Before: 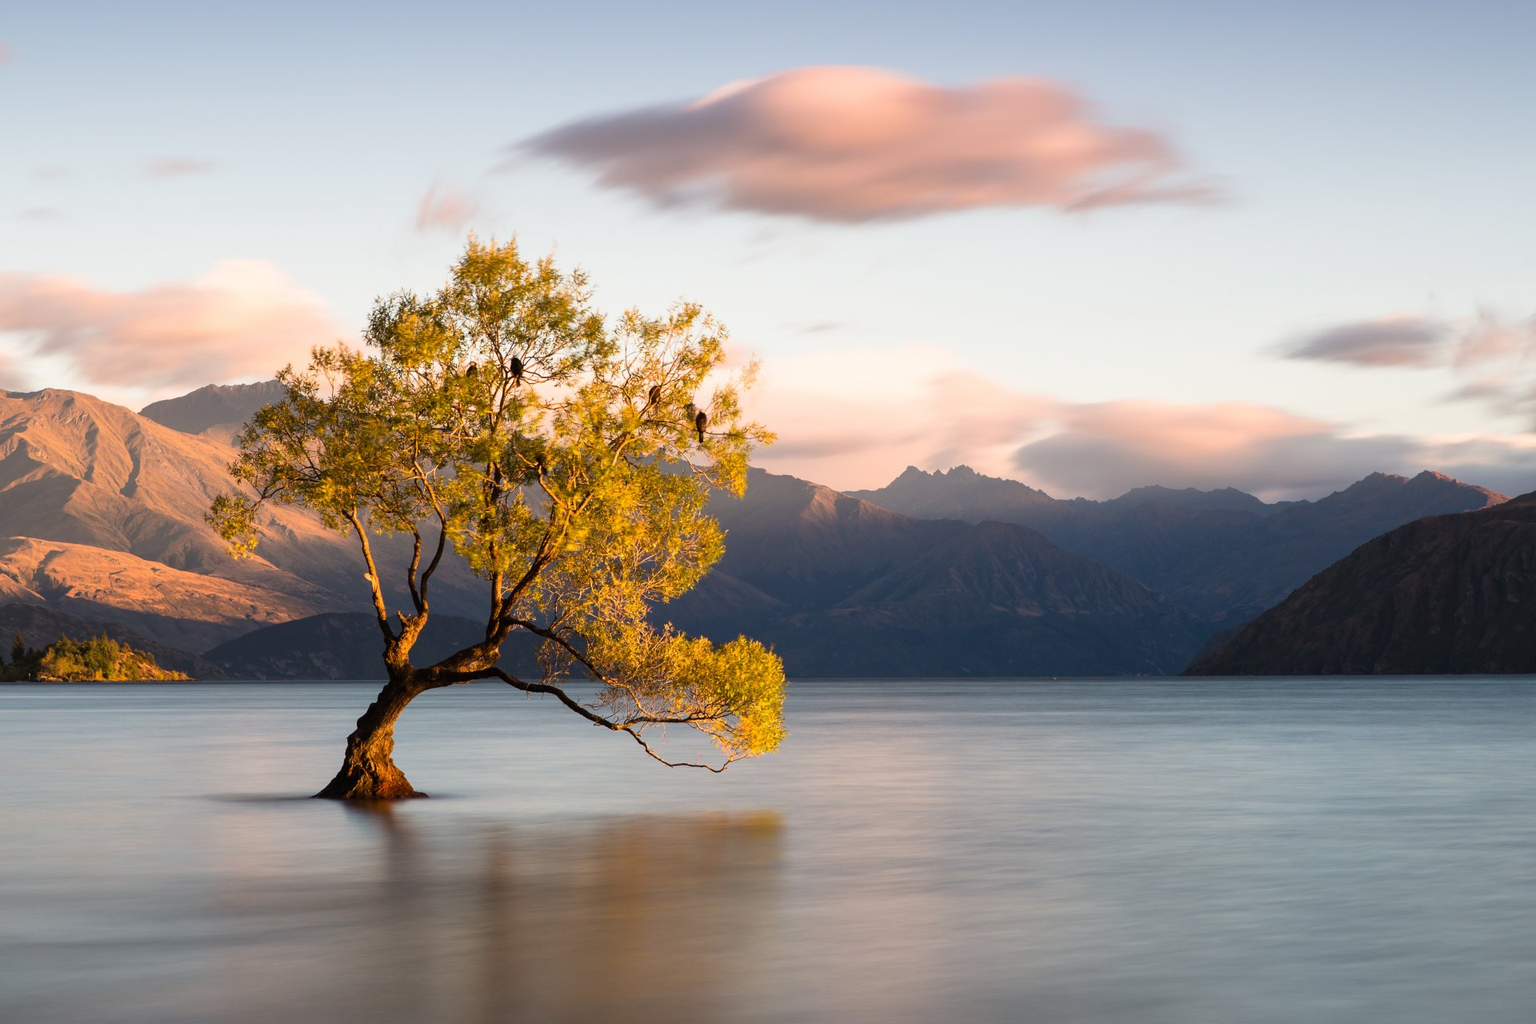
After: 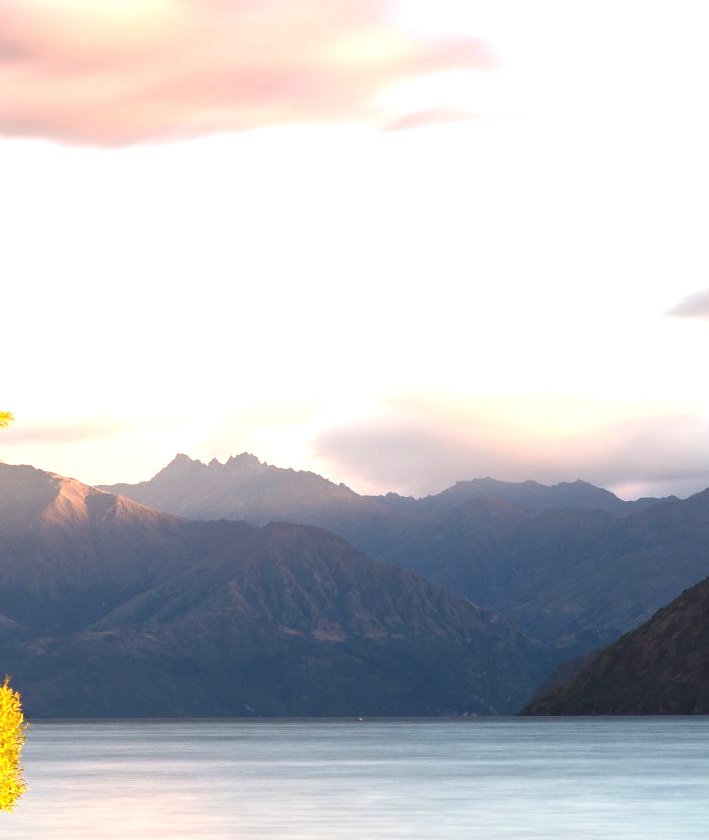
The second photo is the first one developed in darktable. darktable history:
crop and rotate: left 49.936%, top 10.094%, right 13.136%, bottom 24.256%
exposure: black level correction 0, exposure 1 EV, compensate exposure bias true, compensate highlight preservation false
